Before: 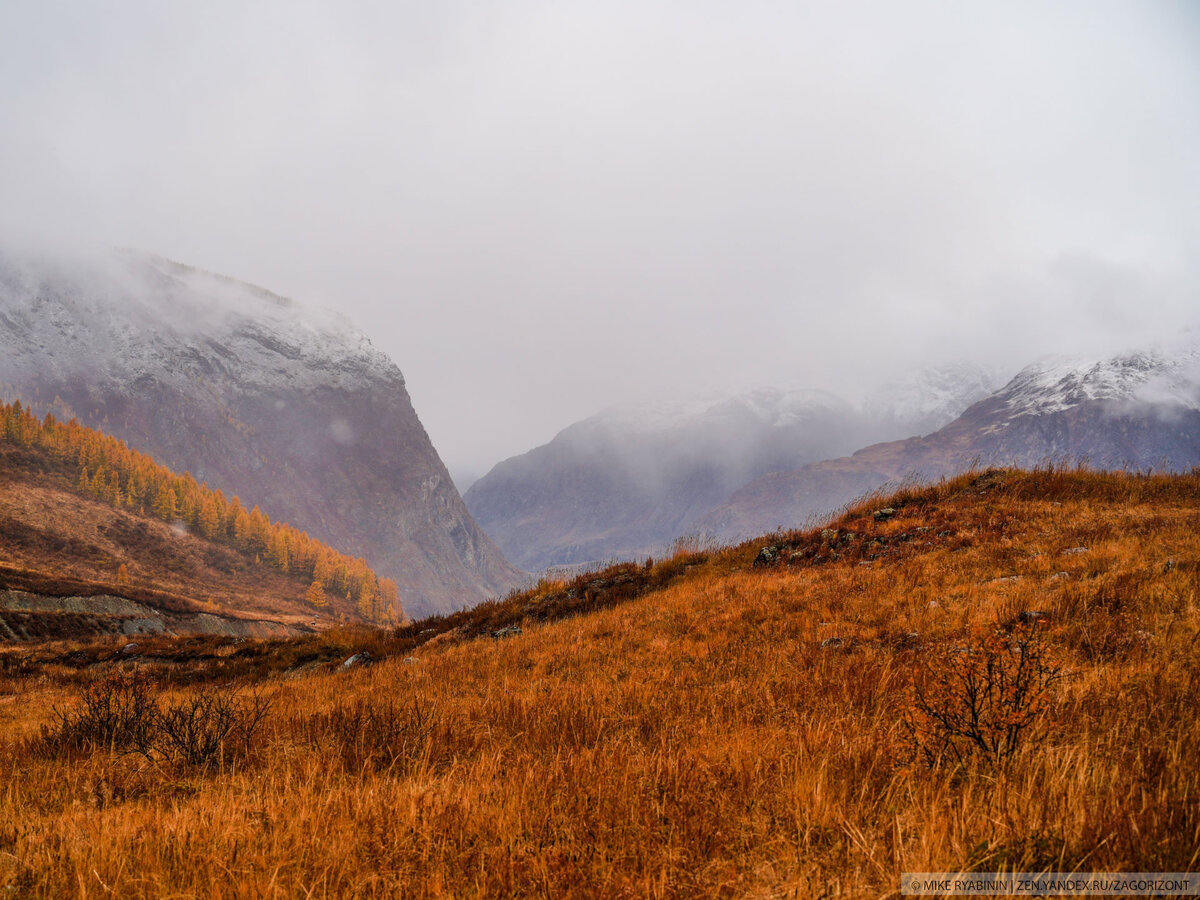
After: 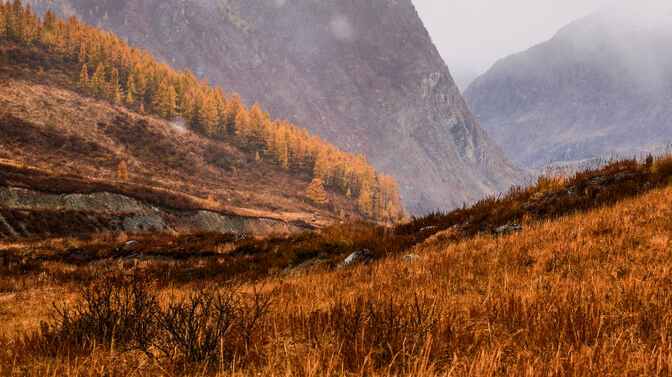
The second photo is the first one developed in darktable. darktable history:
crop: top 44.804%, right 43.654%, bottom 13.221%
contrast brightness saturation: contrast 0.239, brightness 0.089
